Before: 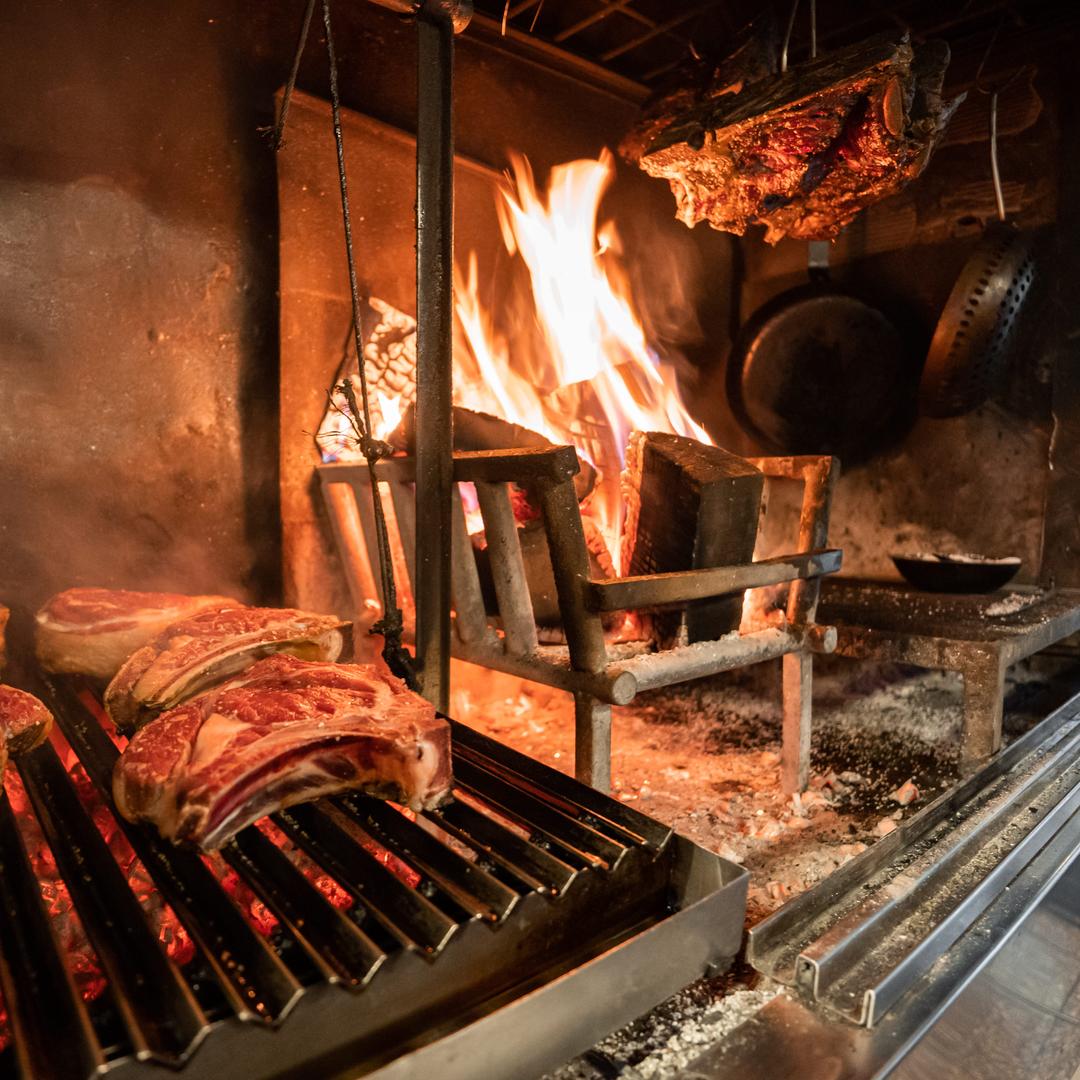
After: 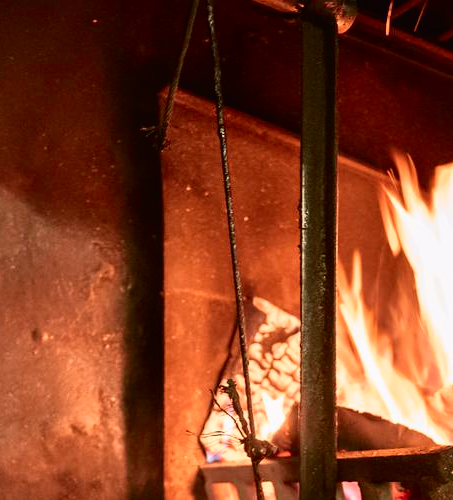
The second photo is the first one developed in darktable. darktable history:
tone curve: curves: ch0 [(0, 0.011) (0.053, 0.026) (0.174, 0.115) (0.416, 0.417) (0.697, 0.758) (0.852, 0.902) (0.991, 0.981)]; ch1 [(0, 0) (0.264, 0.22) (0.407, 0.373) (0.463, 0.457) (0.492, 0.5) (0.512, 0.511) (0.54, 0.543) (0.585, 0.617) (0.659, 0.686) (0.78, 0.8) (1, 1)]; ch2 [(0, 0) (0.438, 0.449) (0.473, 0.469) (0.503, 0.5) (0.523, 0.534) (0.562, 0.591) (0.612, 0.627) (0.701, 0.707) (1, 1)], color space Lab, independent channels, preserve colors none
crop and rotate: left 10.817%, top 0.062%, right 47.194%, bottom 53.626%
